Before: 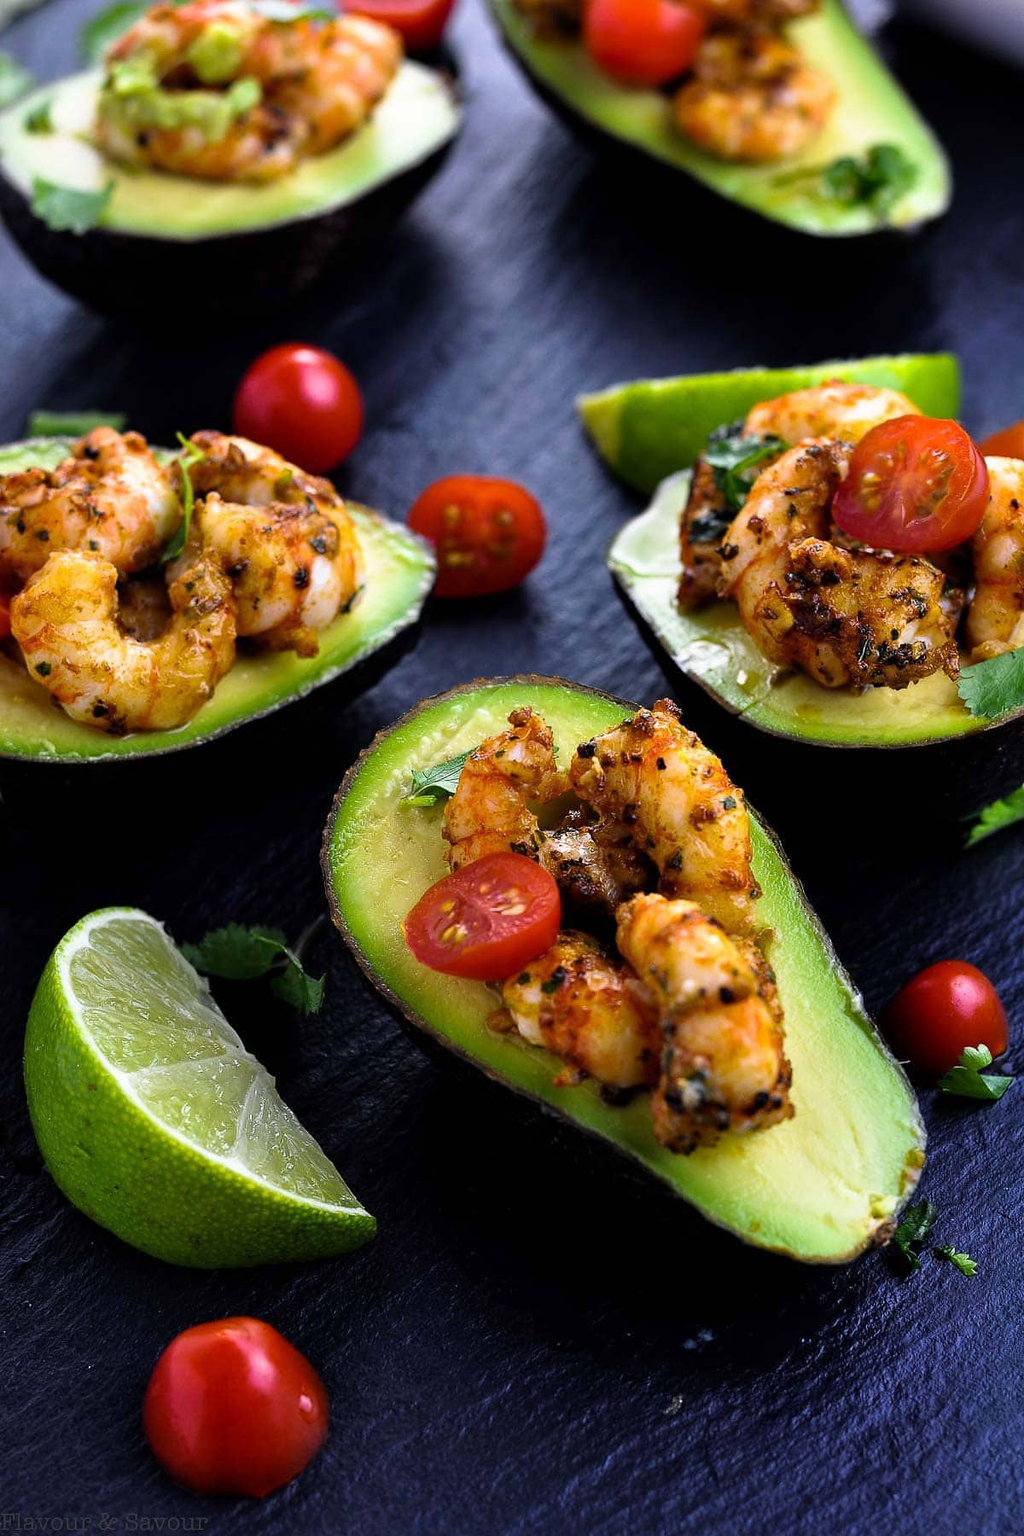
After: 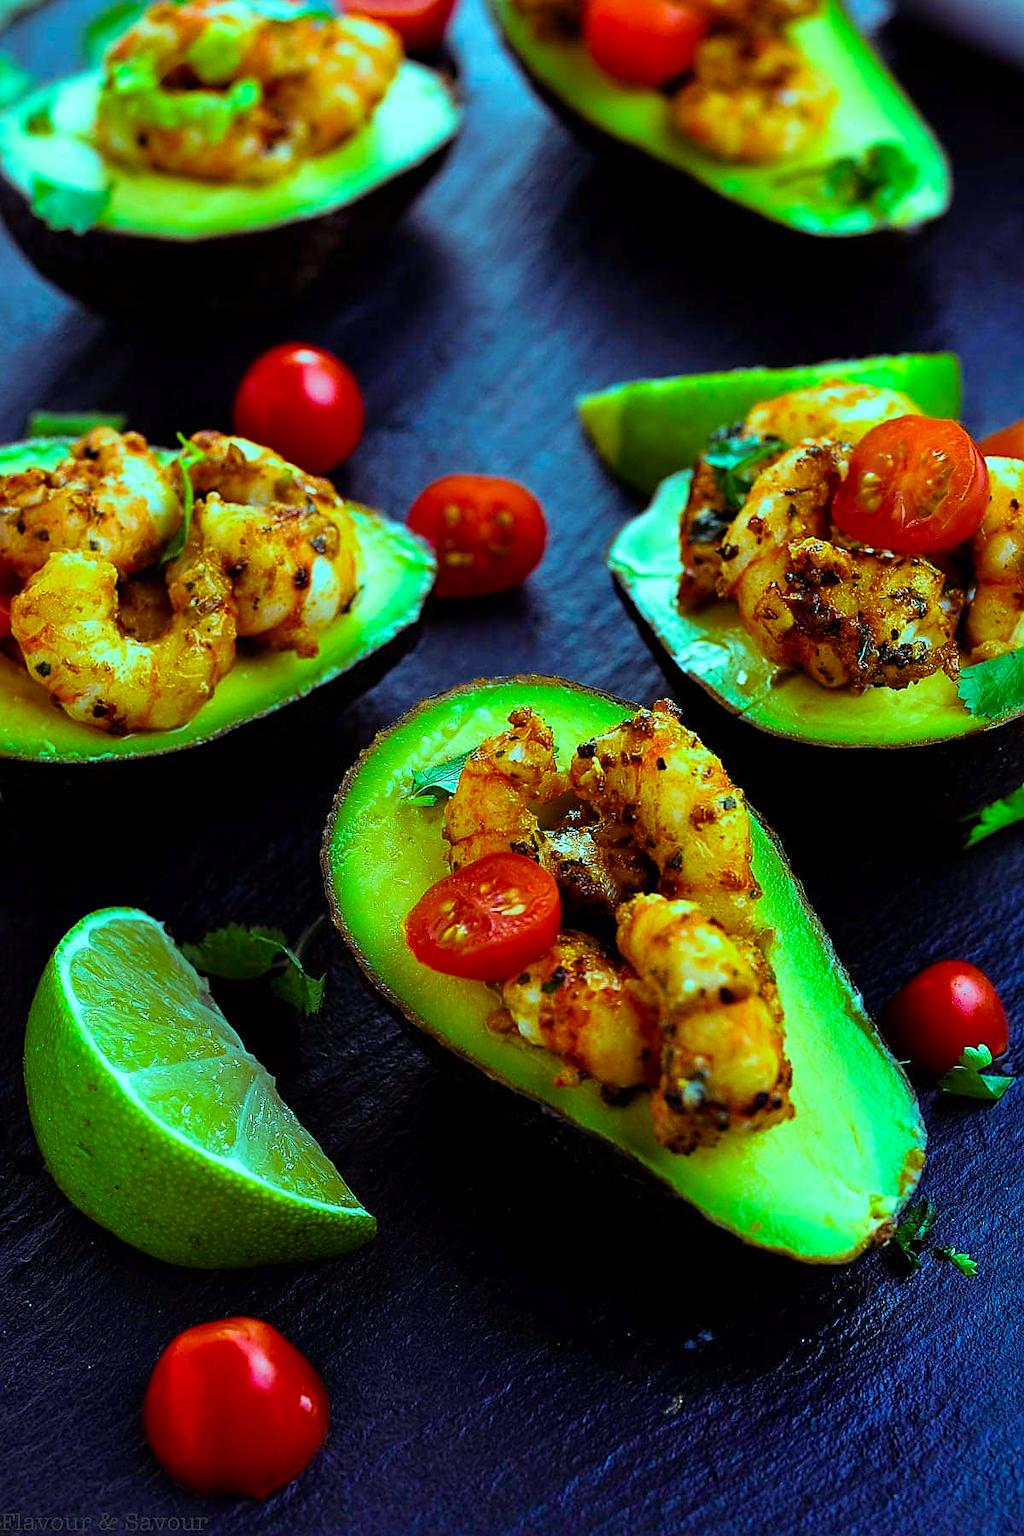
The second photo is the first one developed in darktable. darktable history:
sharpen: on, module defaults
color balance rgb: shadows lift › hue 86.12°, power › chroma 0.671%, power › hue 60°, highlights gain › chroma 7.505%, highlights gain › hue 184.42°, perceptual saturation grading › global saturation 12.588%, perceptual brilliance grading › global brilliance -1.219%, perceptual brilliance grading › highlights -1.272%, perceptual brilliance grading › mid-tones -1.741%, perceptual brilliance grading › shadows -1.622%
velvia: strength 31.99%, mid-tones bias 0.206
